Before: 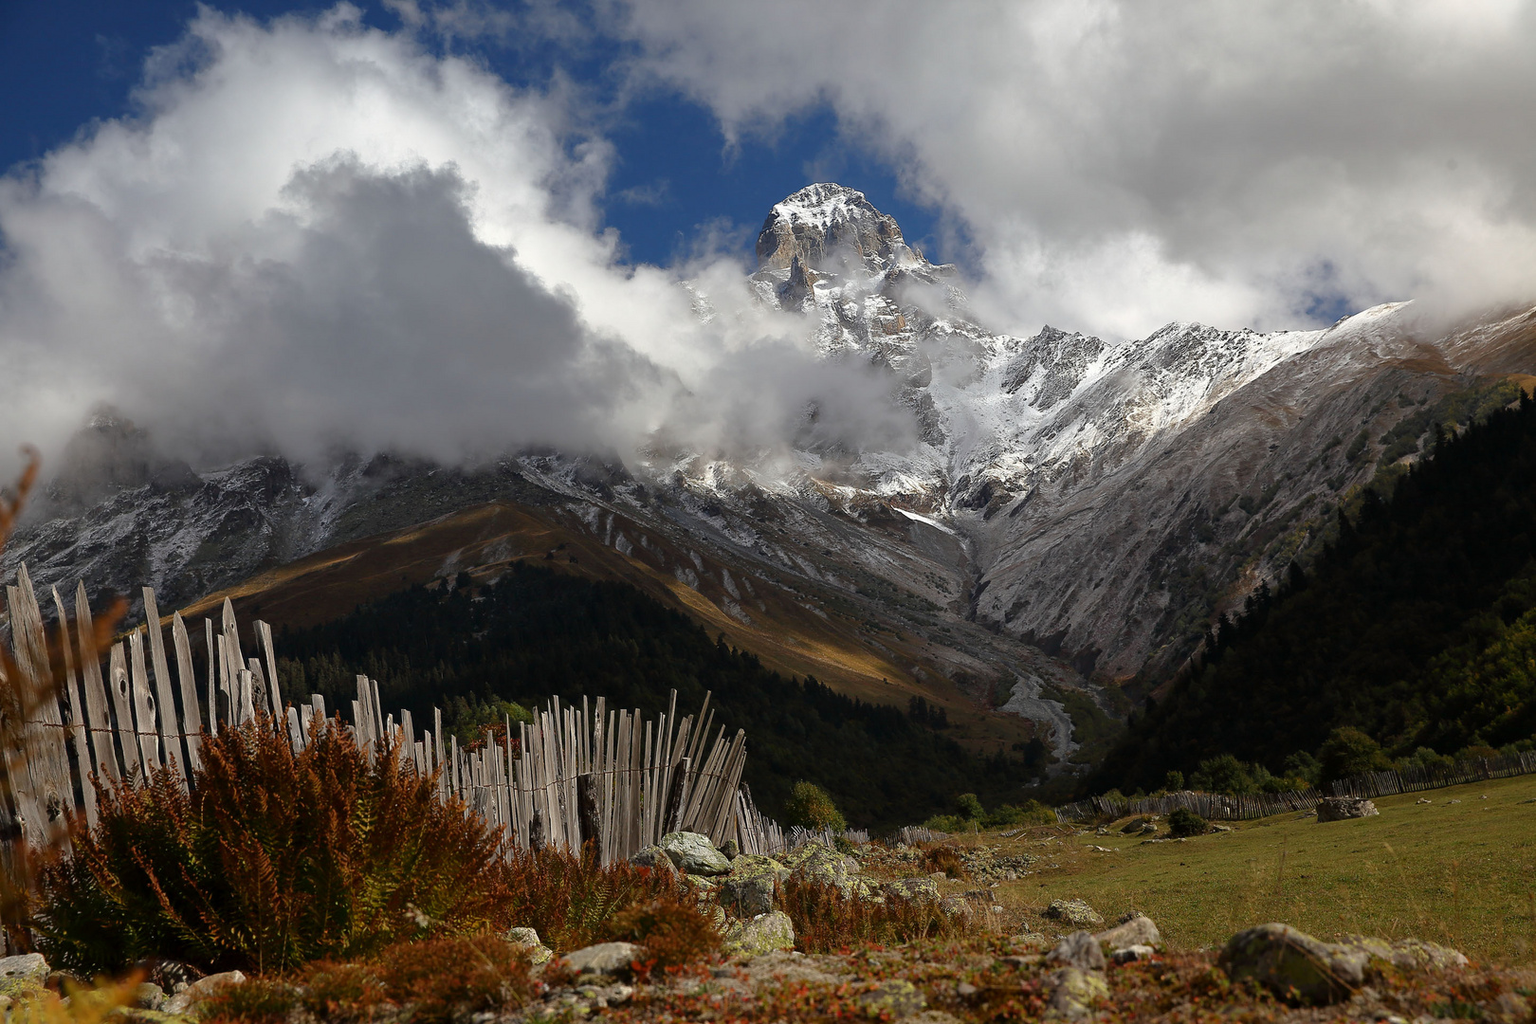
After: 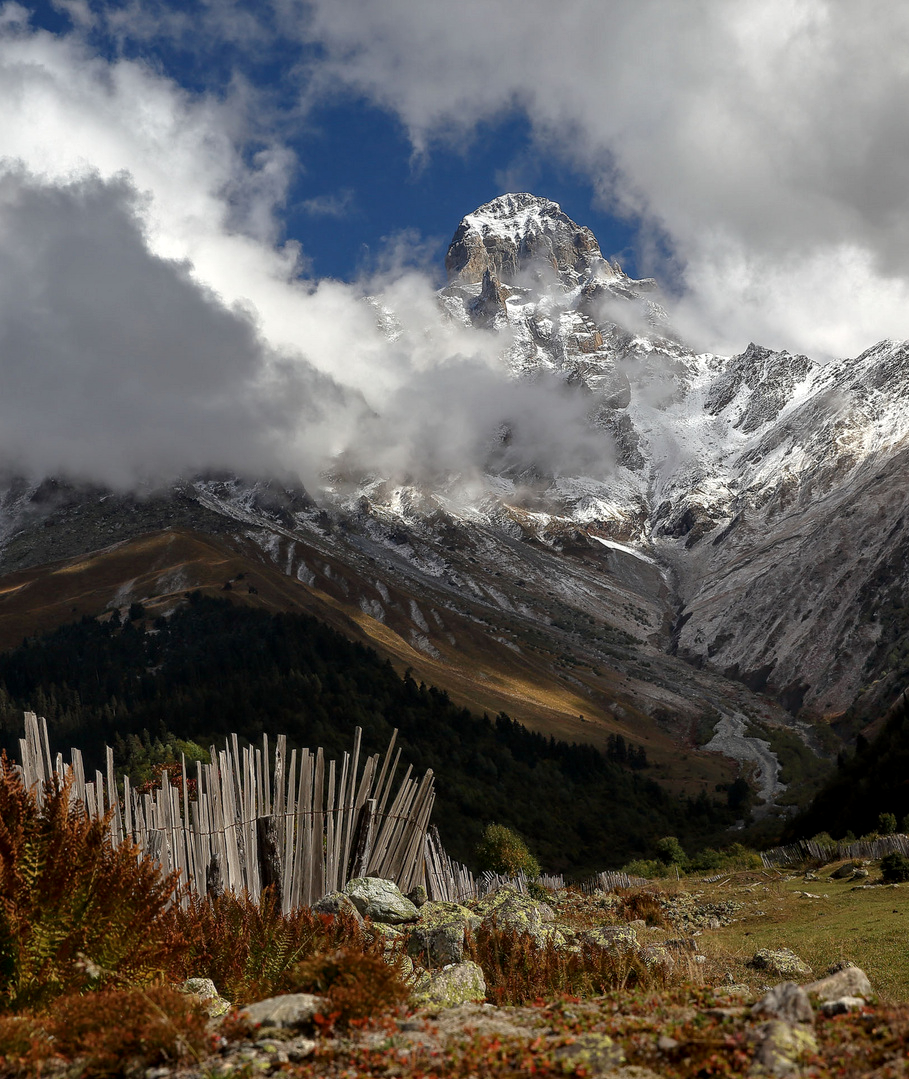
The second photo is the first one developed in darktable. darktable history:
local contrast: on, module defaults
crop: left 21.773%, right 22.071%, bottom 0.011%
